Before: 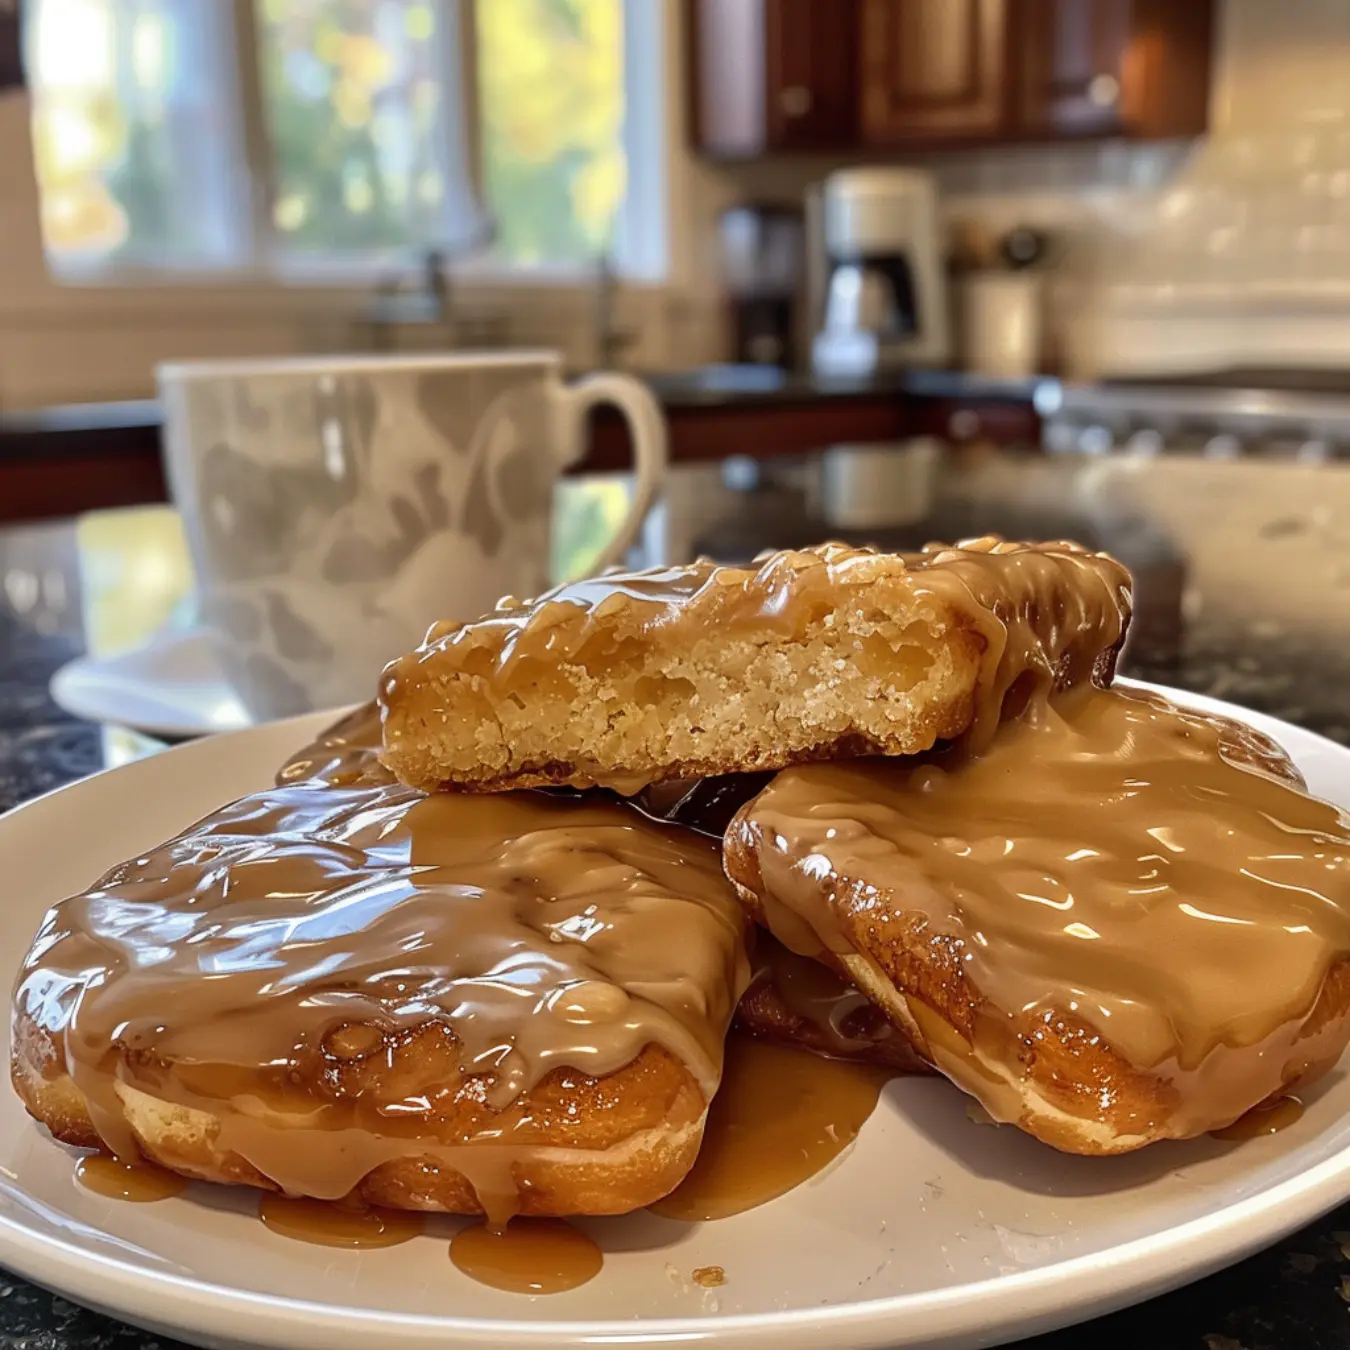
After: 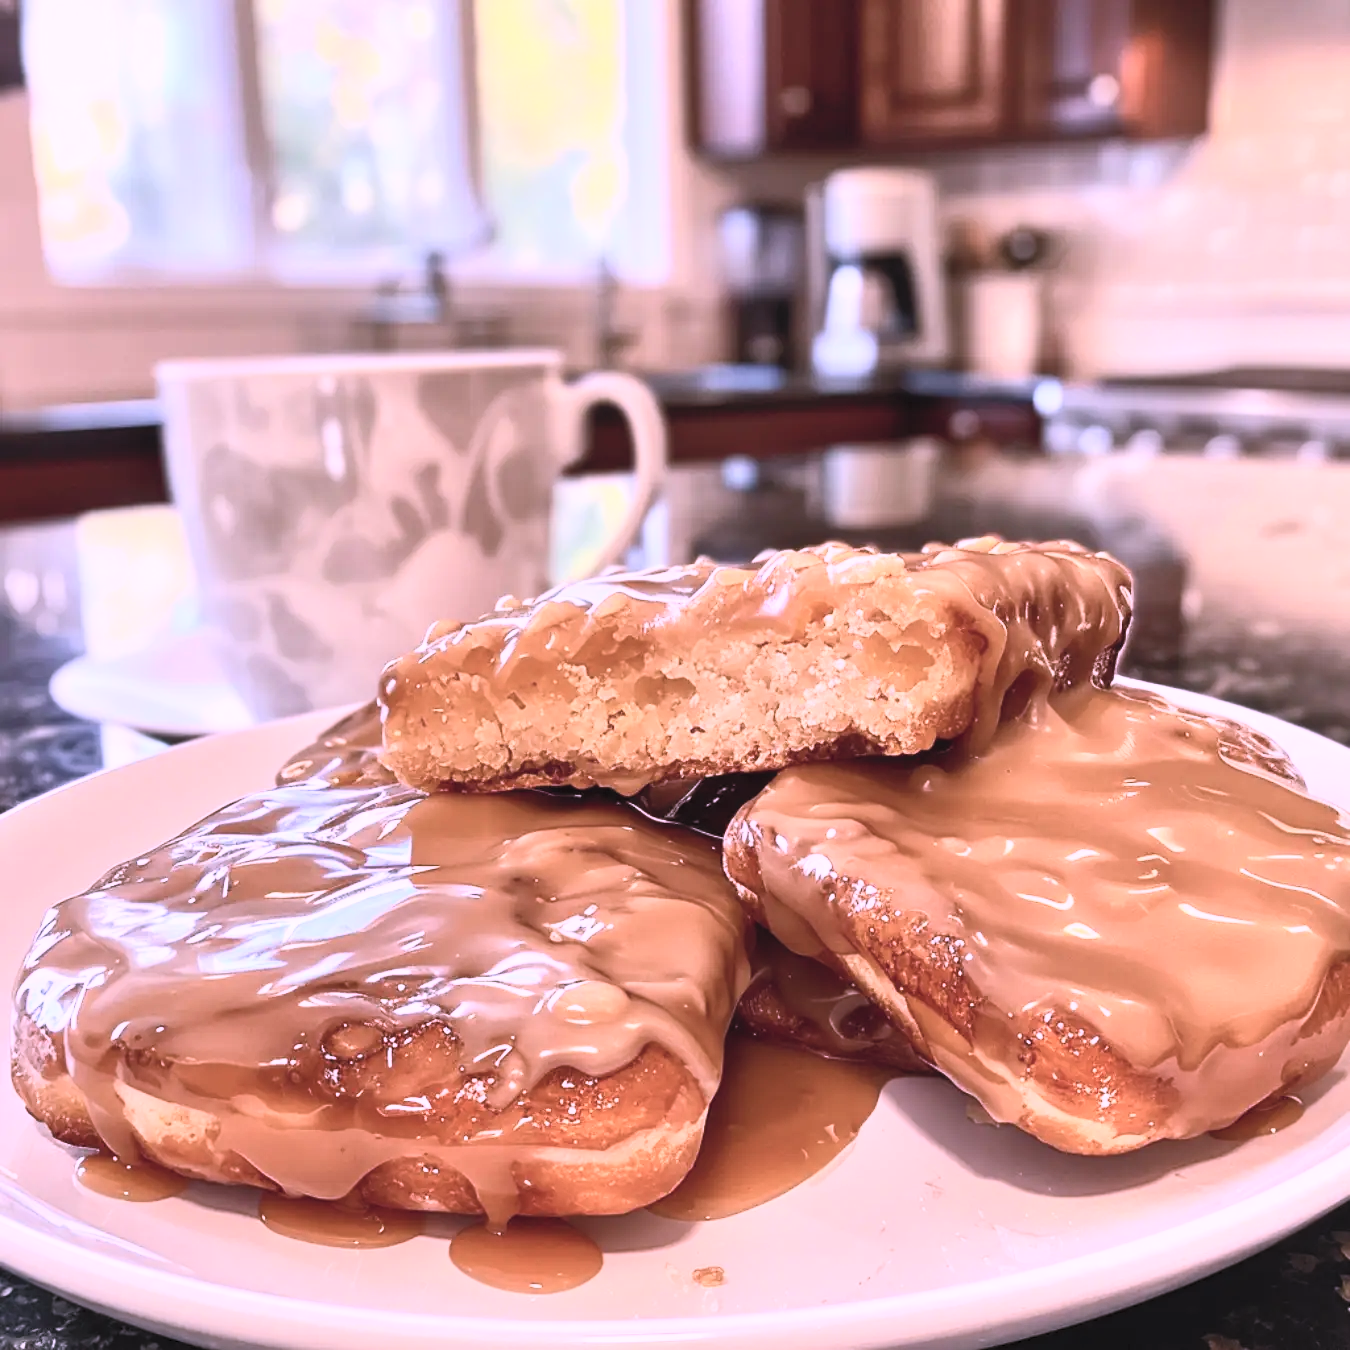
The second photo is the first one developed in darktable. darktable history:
contrast brightness saturation: contrast 0.39, brightness 0.53
color correction: highlights a* 15.46, highlights b* -20.56
